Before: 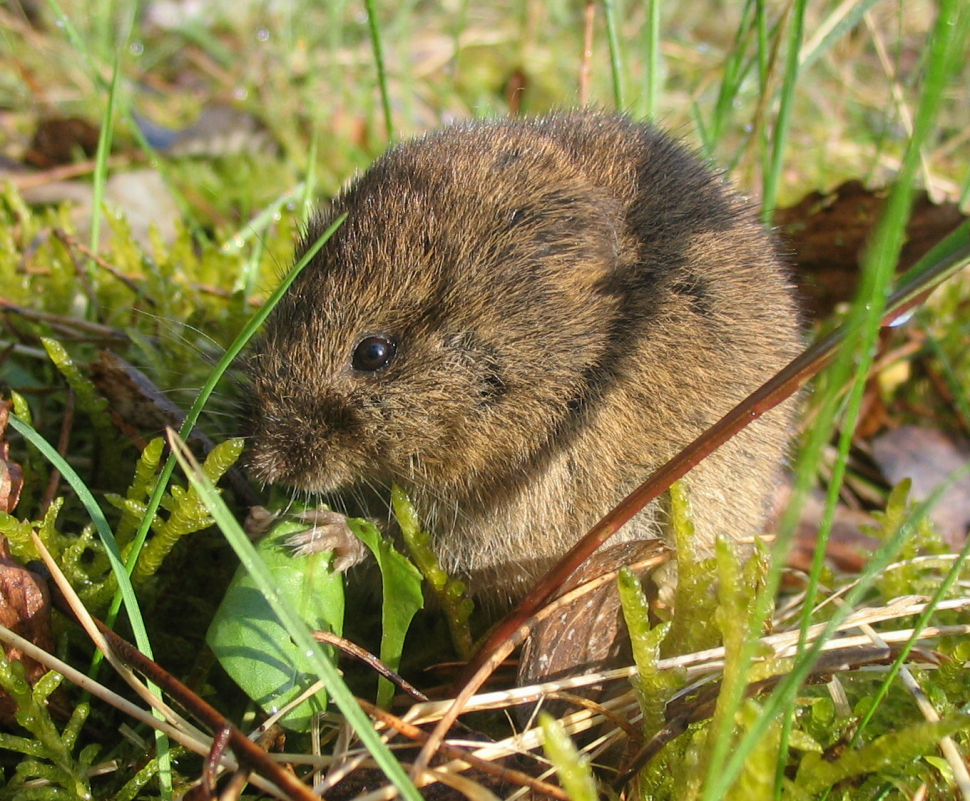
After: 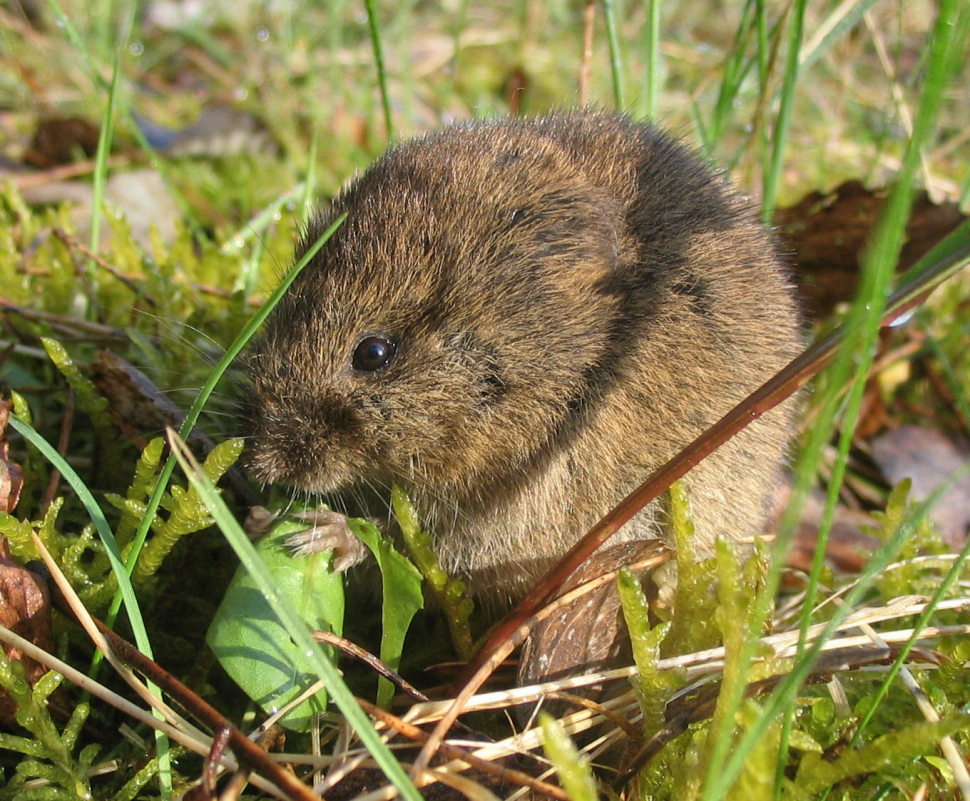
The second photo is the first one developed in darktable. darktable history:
contrast brightness saturation: saturation -0.046
shadows and highlights: low approximation 0.01, soften with gaussian
